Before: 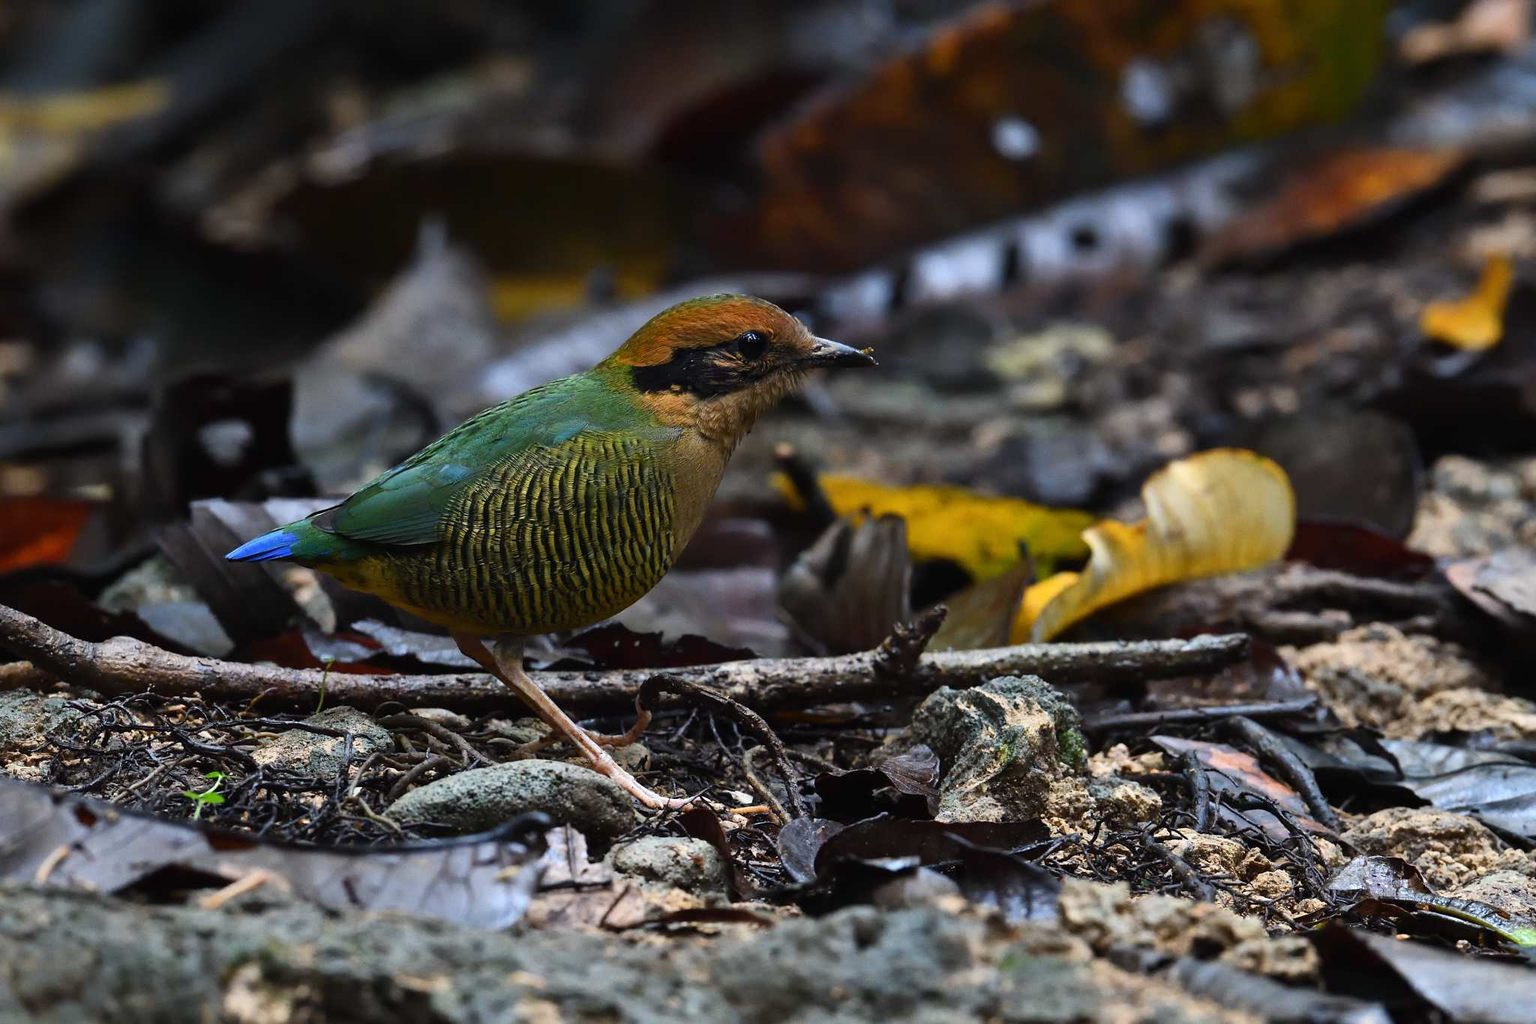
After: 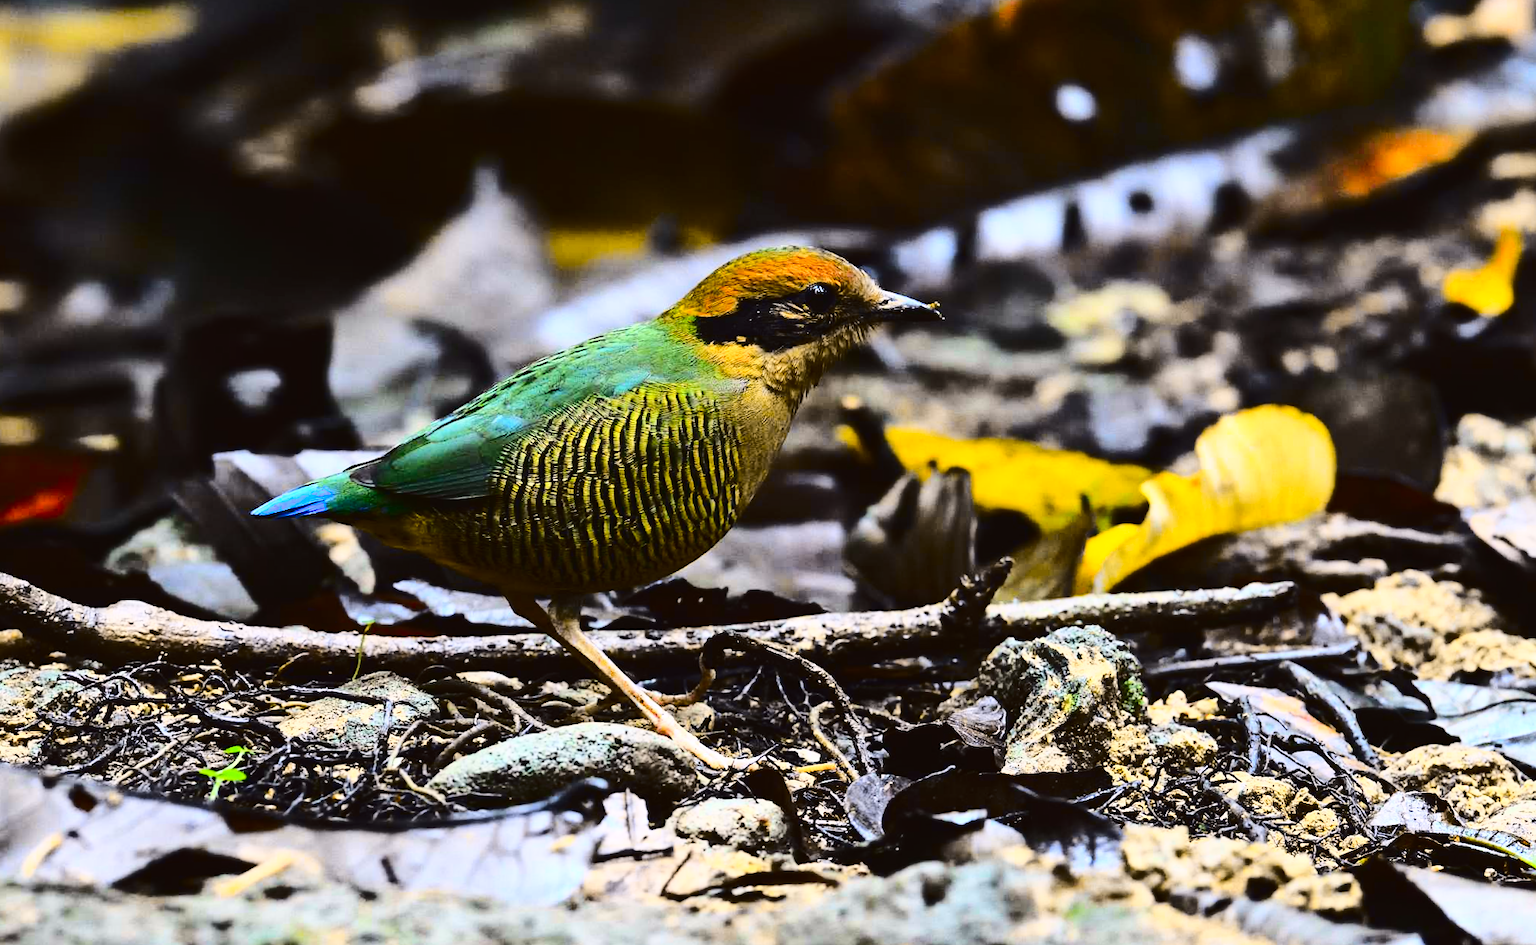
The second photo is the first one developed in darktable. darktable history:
tone curve: curves: ch0 [(0.003, 0.023) (0.071, 0.052) (0.236, 0.197) (0.466, 0.557) (0.631, 0.764) (0.806, 0.906) (1, 1)]; ch1 [(0, 0) (0.262, 0.227) (0.417, 0.386) (0.469, 0.467) (0.502, 0.51) (0.528, 0.521) (0.573, 0.555) (0.605, 0.621) (0.644, 0.671) (0.686, 0.728) (0.994, 0.987)]; ch2 [(0, 0) (0.262, 0.188) (0.385, 0.353) (0.427, 0.424) (0.495, 0.502) (0.531, 0.555) (0.583, 0.632) (0.644, 0.748) (1, 1)], color space Lab, independent channels, preserve colors none
rotate and perspective: rotation -0.013°, lens shift (vertical) -0.027, lens shift (horizontal) 0.178, crop left 0.016, crop right 0.989, crop top 0.082, crop bottom 0.918
base curve: curves: ch0 [(0, 0) (0.032, 0.037) (0.105, 0.228) (0.435, 0.76) (0.856, 0.983) (1, 1)]
